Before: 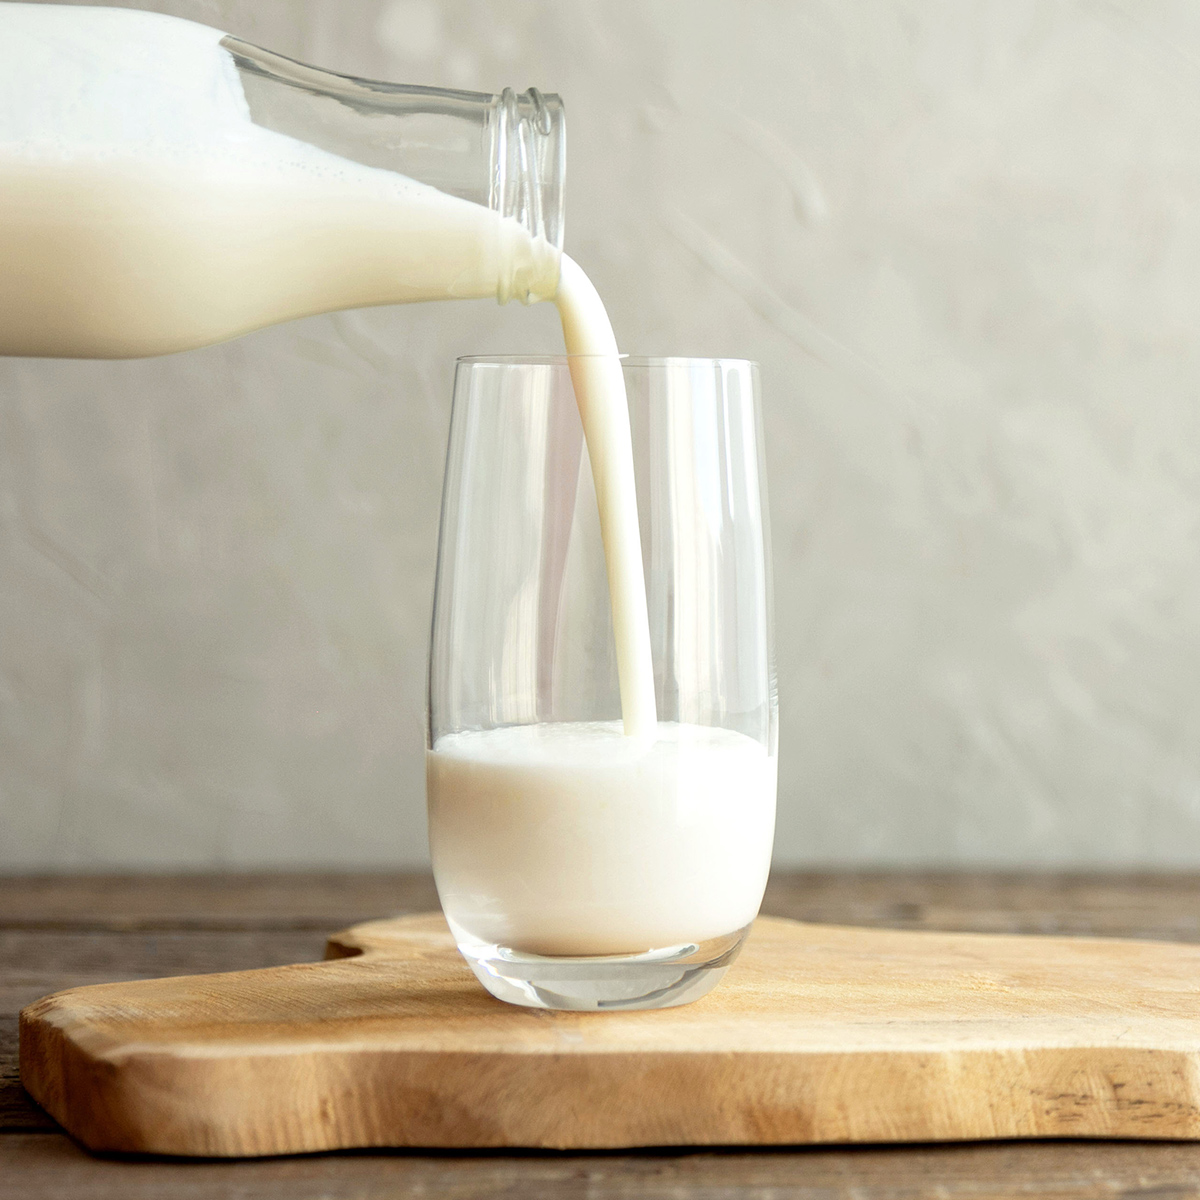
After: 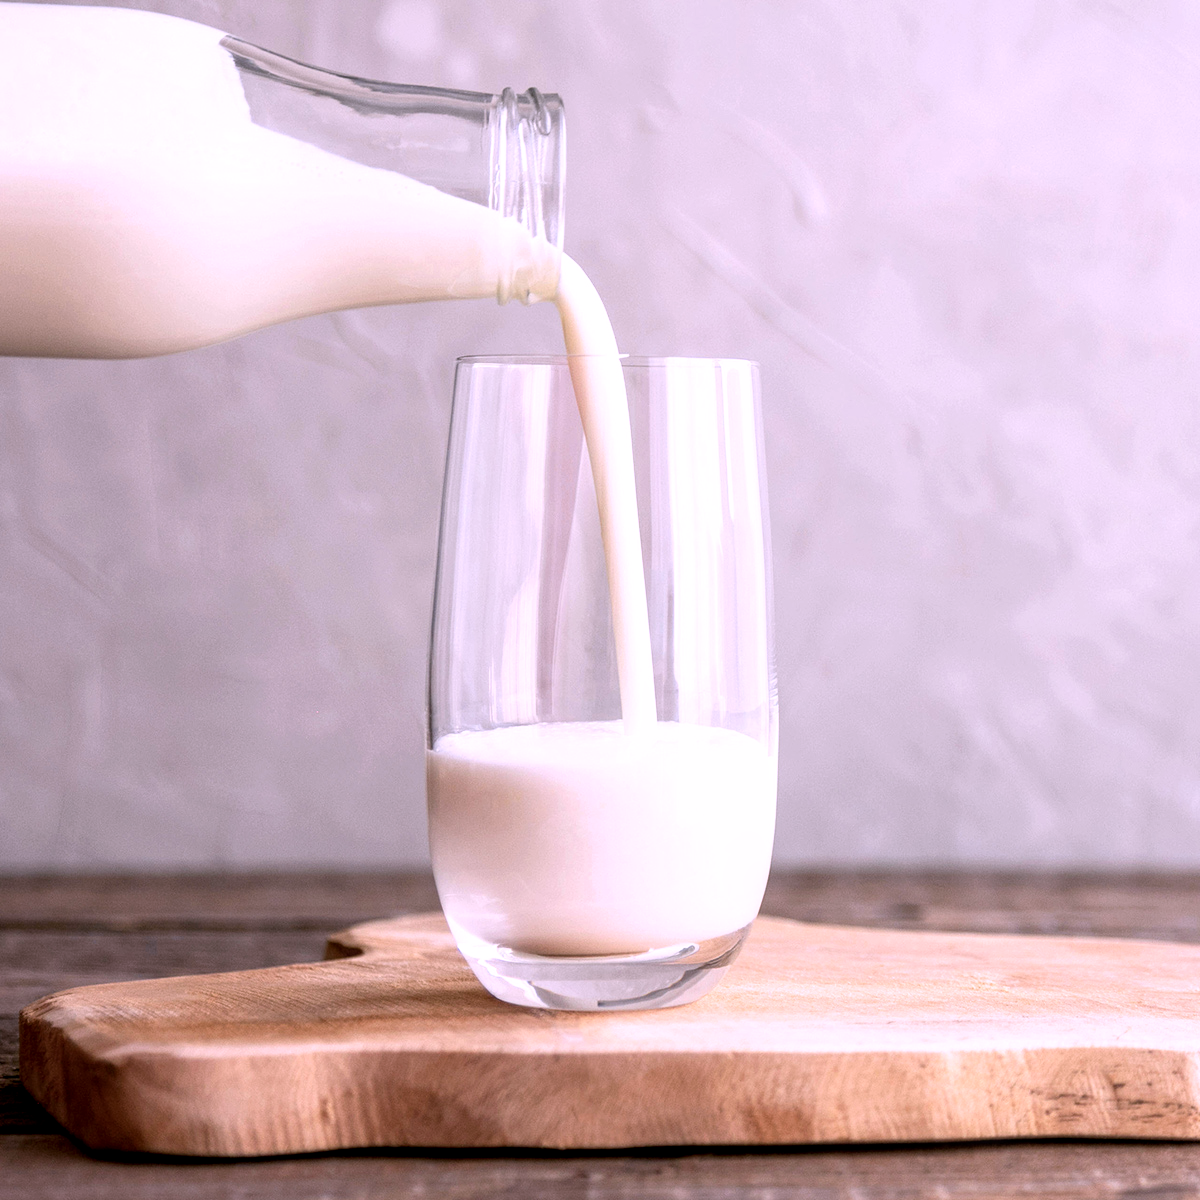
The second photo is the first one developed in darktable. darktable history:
local contrast: on, module defaults
rgb curve: curves: ch0 [(0, 0) (0.078, 0.051) (0.929, 0.956) (1, 1)], compensate middle gray true
color correction: highlights a* 15.46, highlights b* -20.56
